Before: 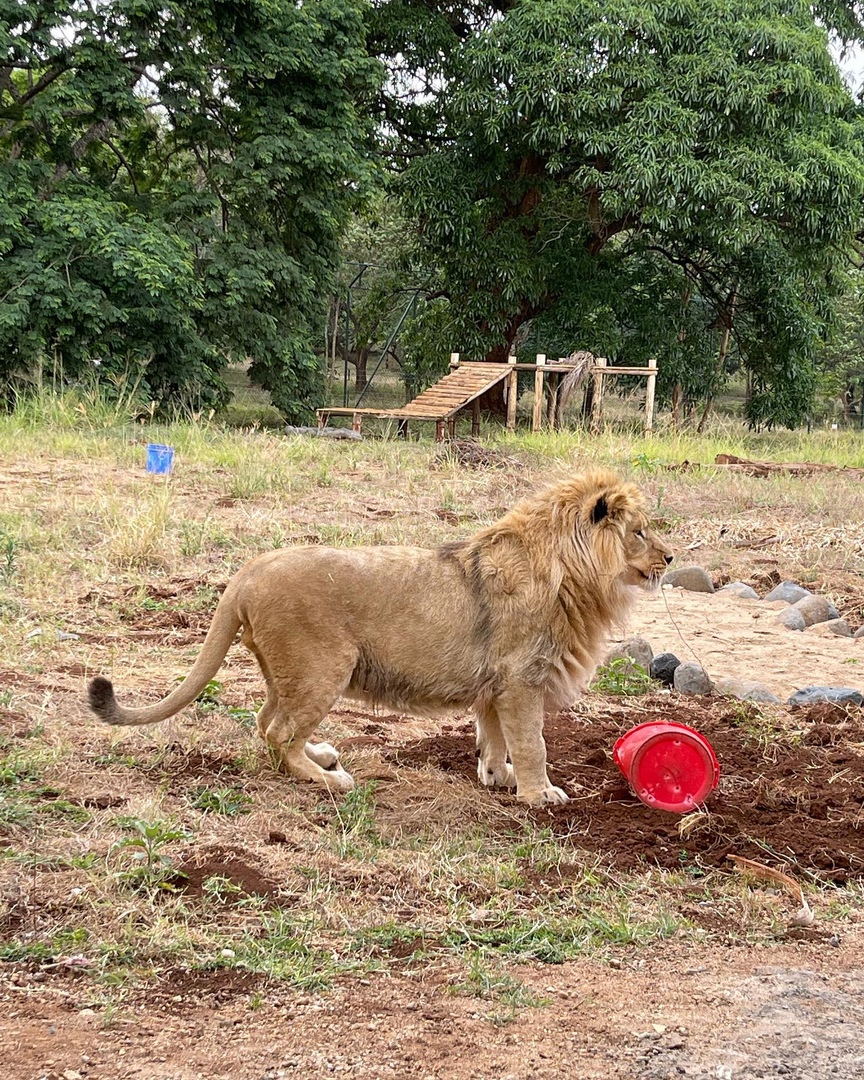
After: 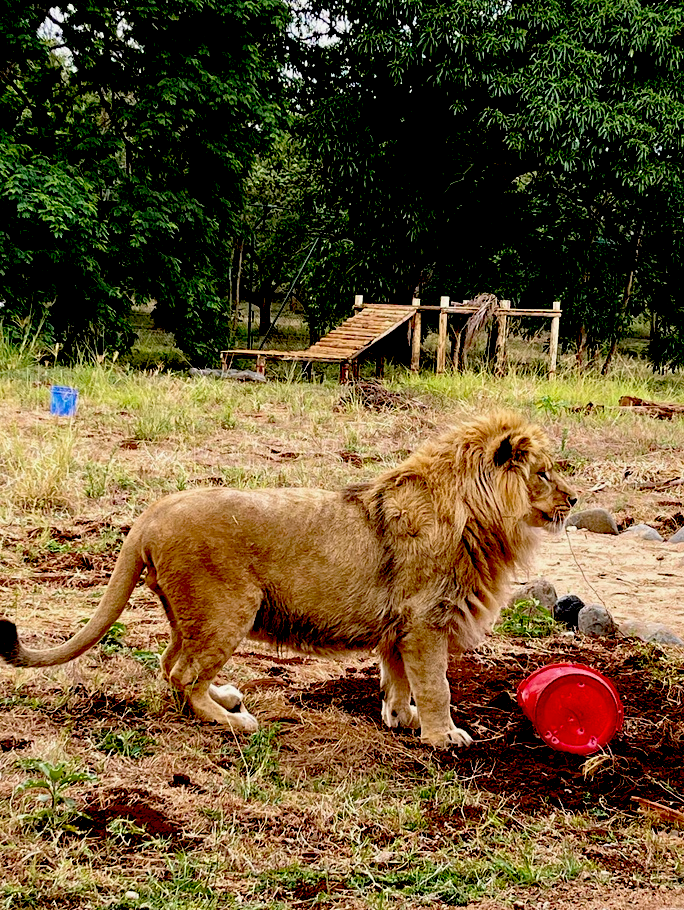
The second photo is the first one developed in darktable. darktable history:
crop: left 11.225%, top 5.381%, right 9.565%, bottom 10.314%
exposure: black level correction 0.1, exposure -0.092 EV, compensate highlight preservation false
velvia: on, module defaults
